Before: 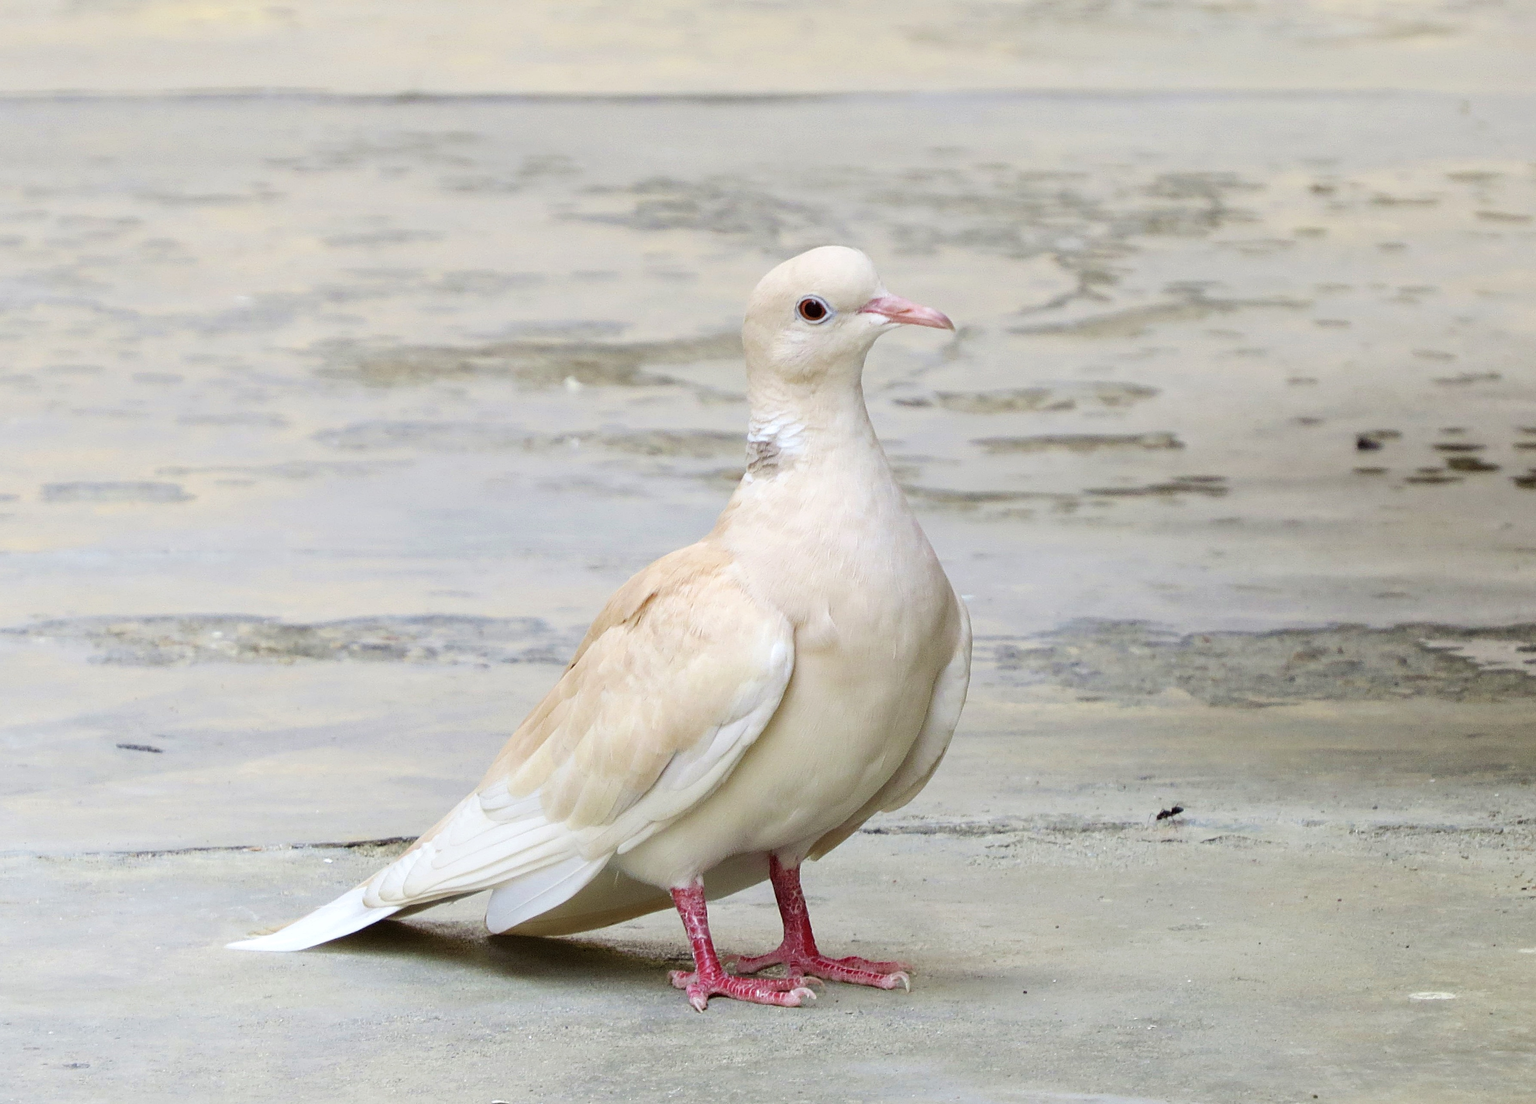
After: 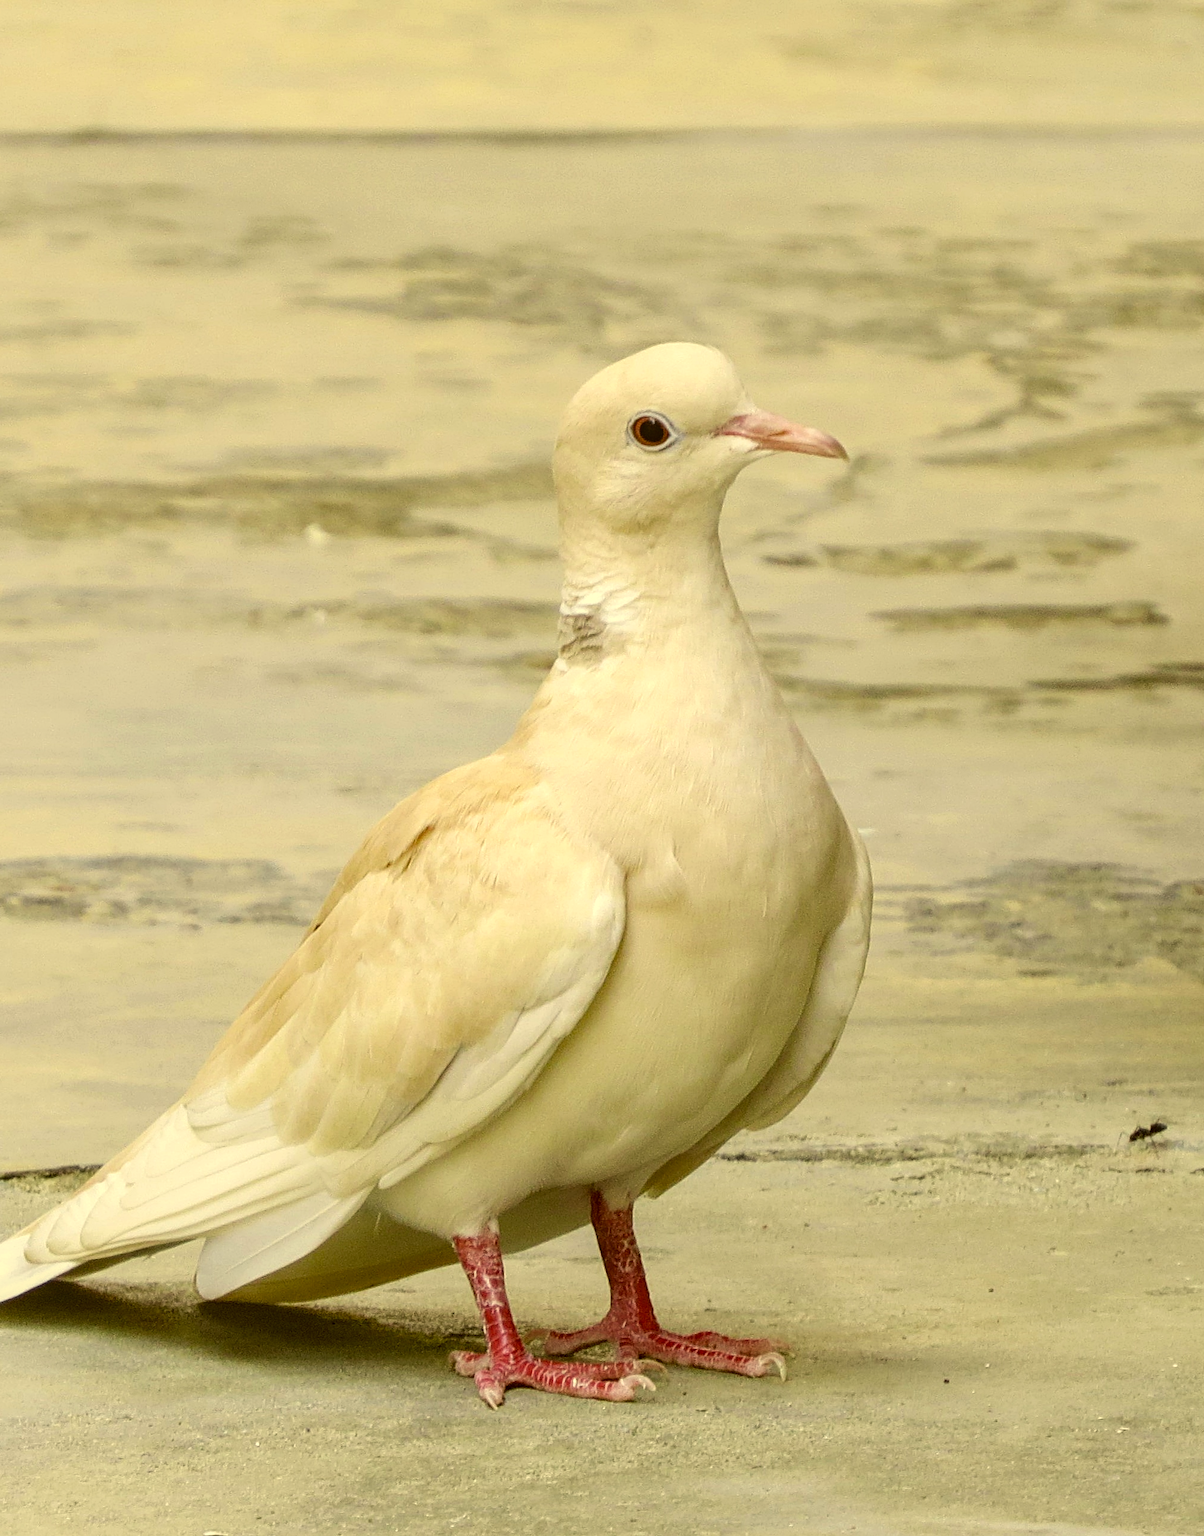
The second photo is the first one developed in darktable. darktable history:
crop and rotate: left 22.53%, right 21.125%
color correction: highlights a* 0.099, highlights b* 29.77, shadows a* -0.277, shadows b* 20.91
local contrast: detail 117%
